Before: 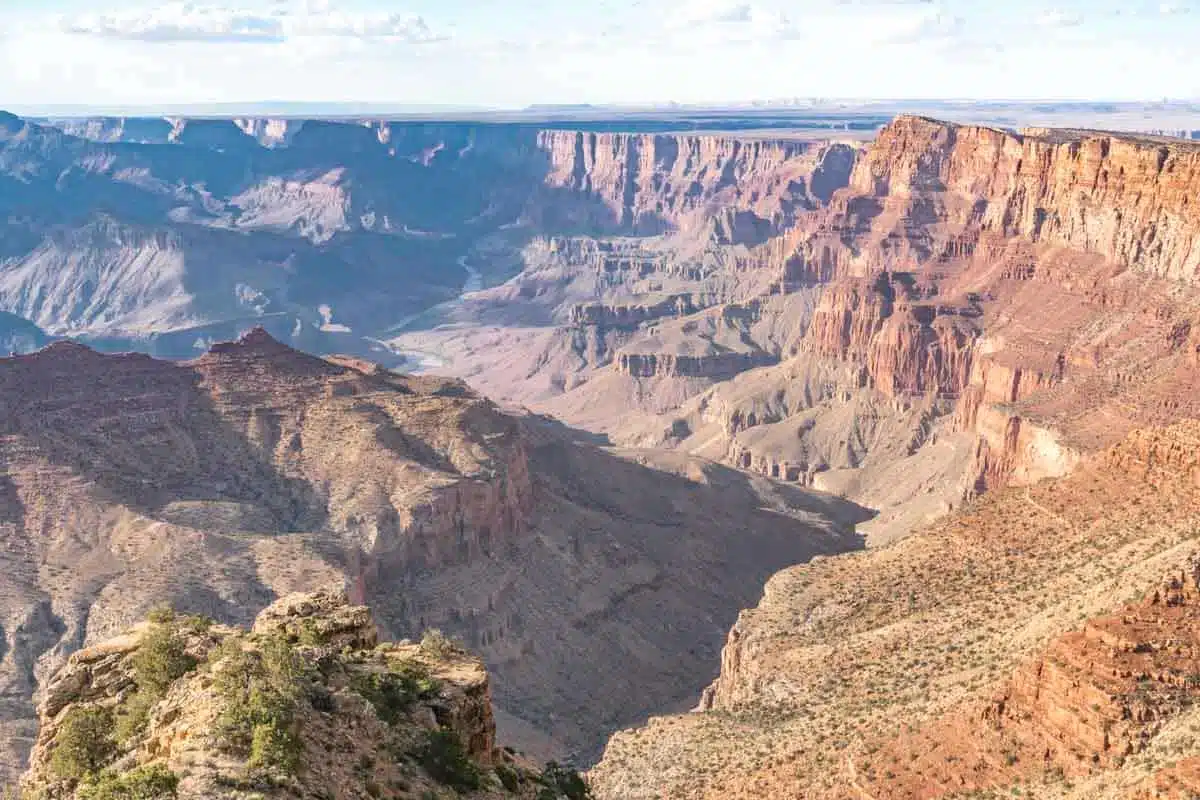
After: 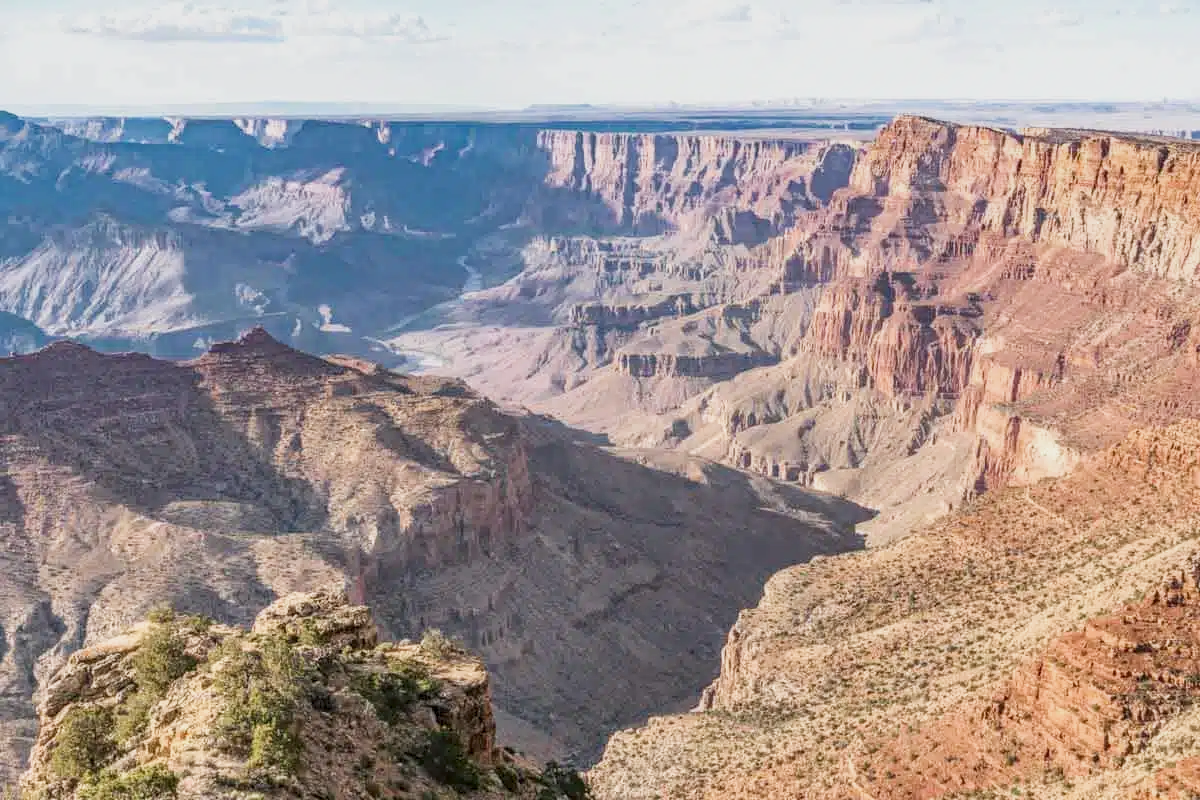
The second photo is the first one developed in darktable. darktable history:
exposure: compensate highlight preservation false
local contrast: on, module defaults
sigmoid: contrast 1.22, skew 0.65
